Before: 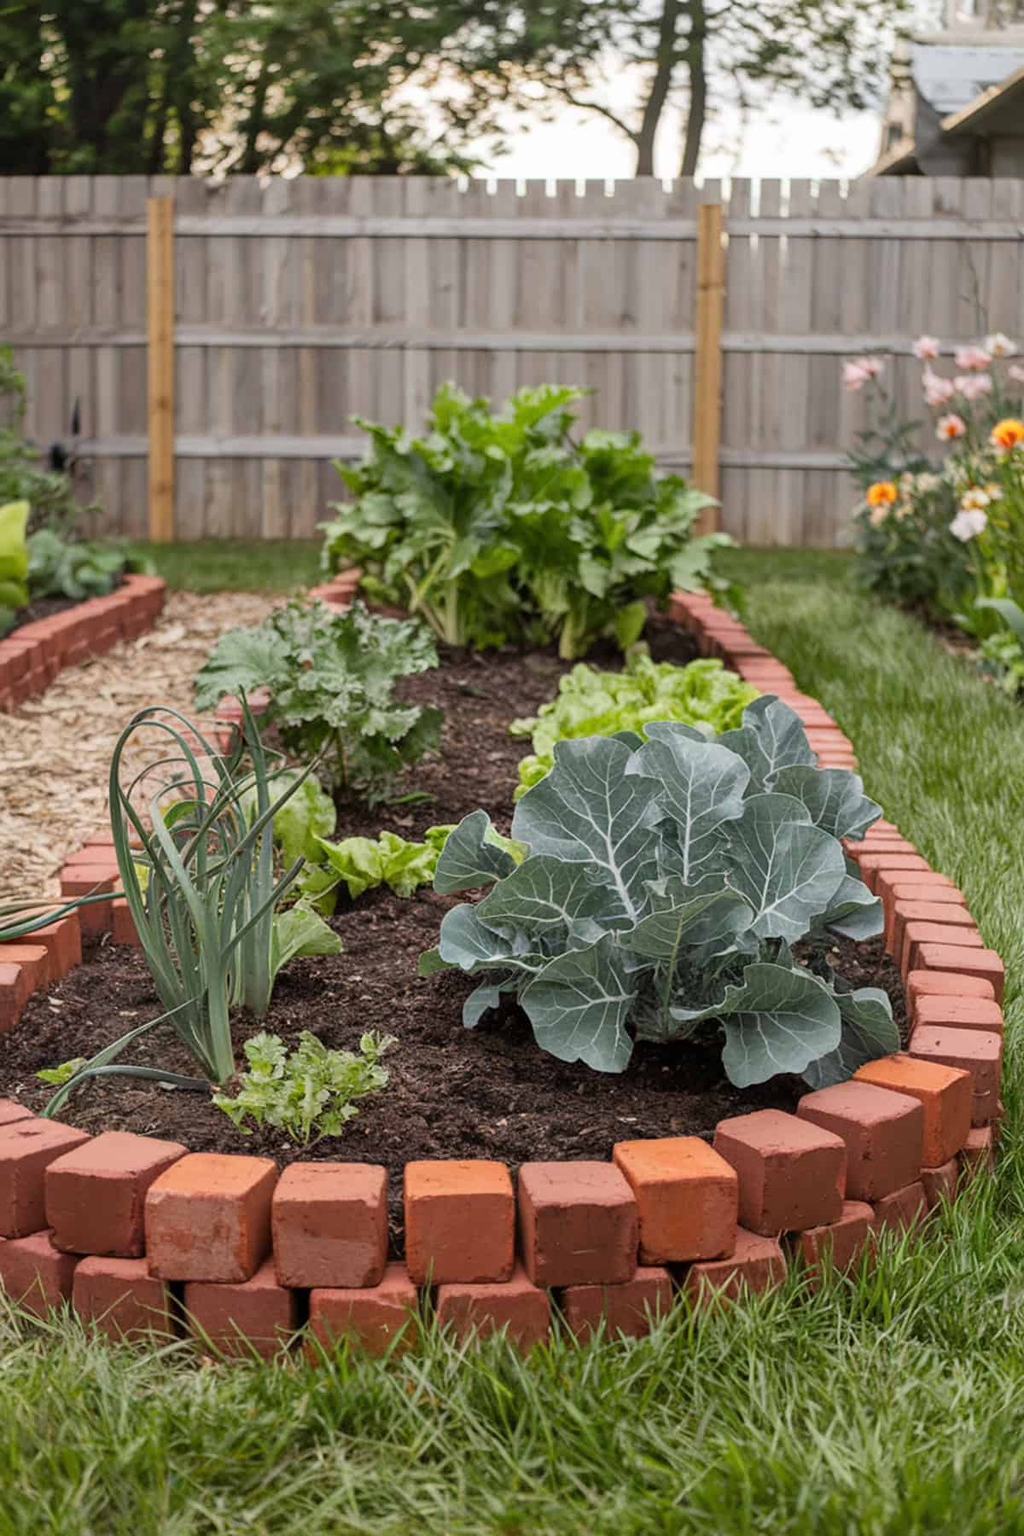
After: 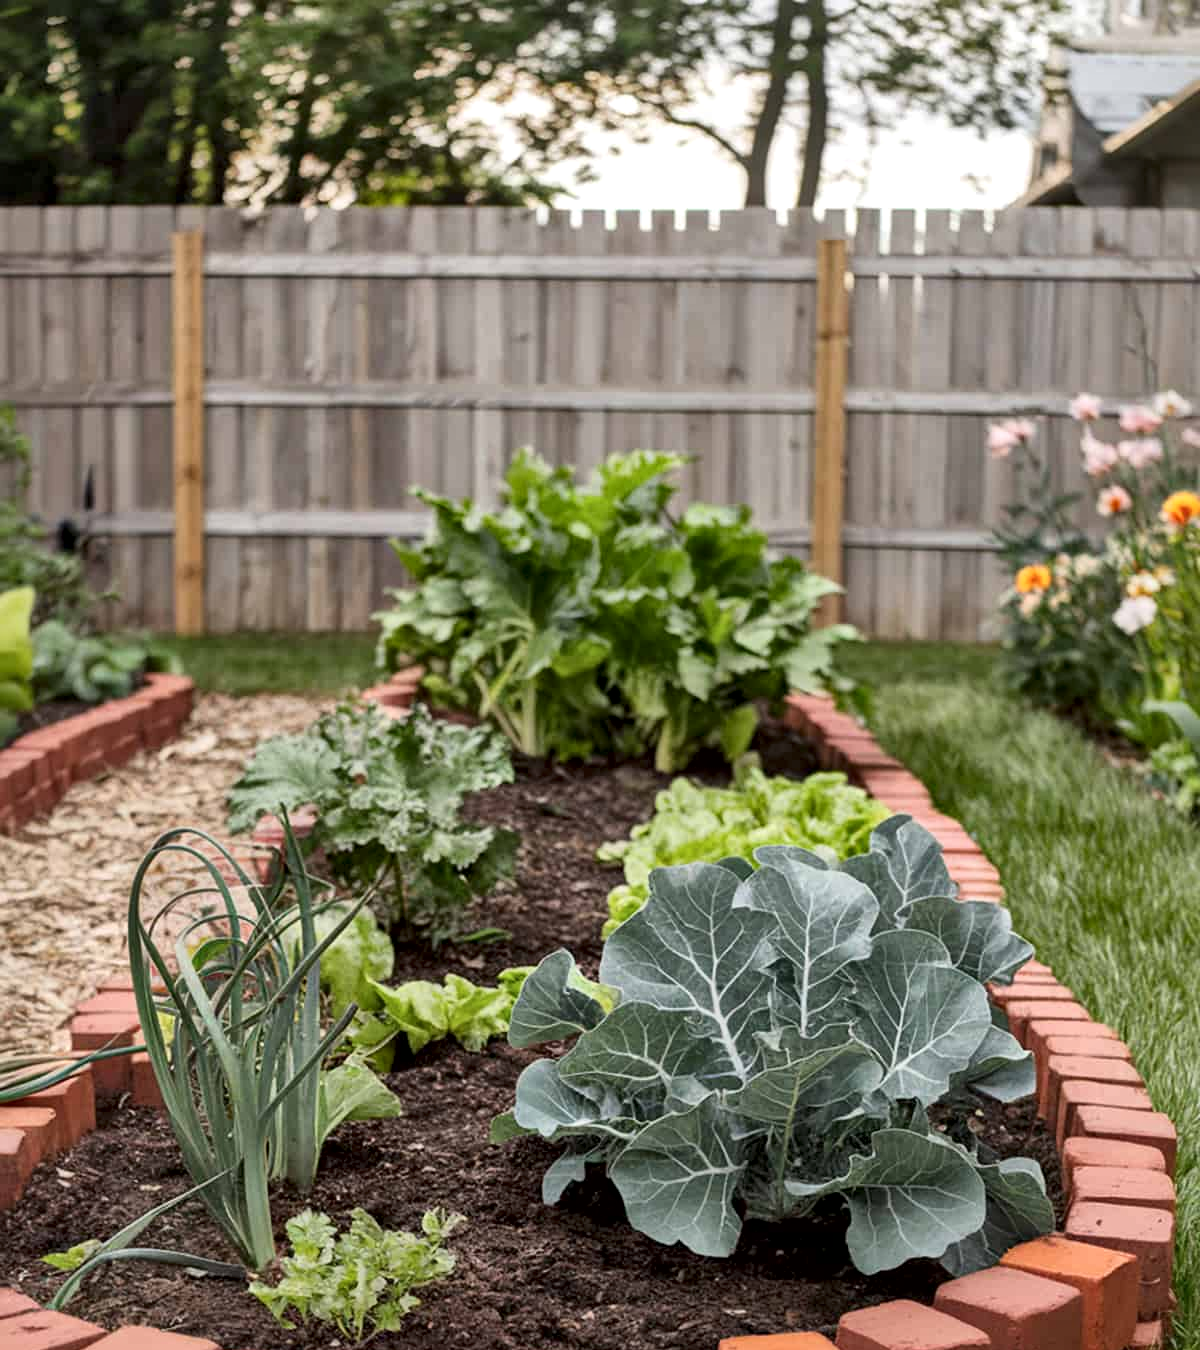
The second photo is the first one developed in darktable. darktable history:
crop: bottom 24.988%
local contrast: mode bilateral grid, contrast 25, coarseness 60, detail 151%, midtone range 0.2
